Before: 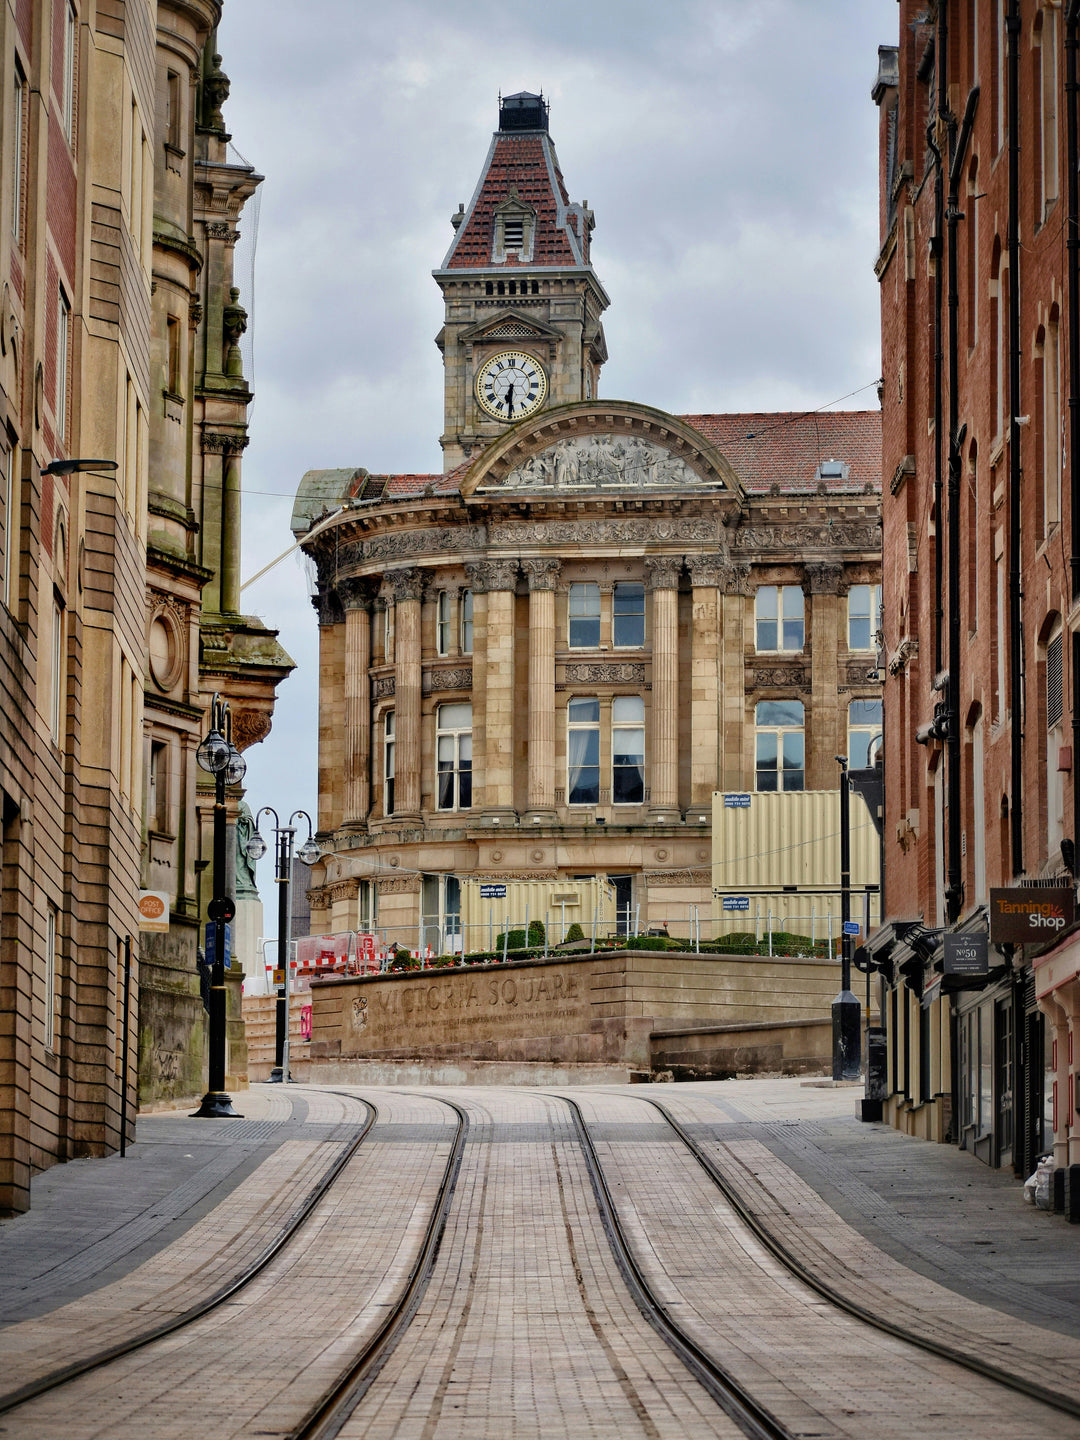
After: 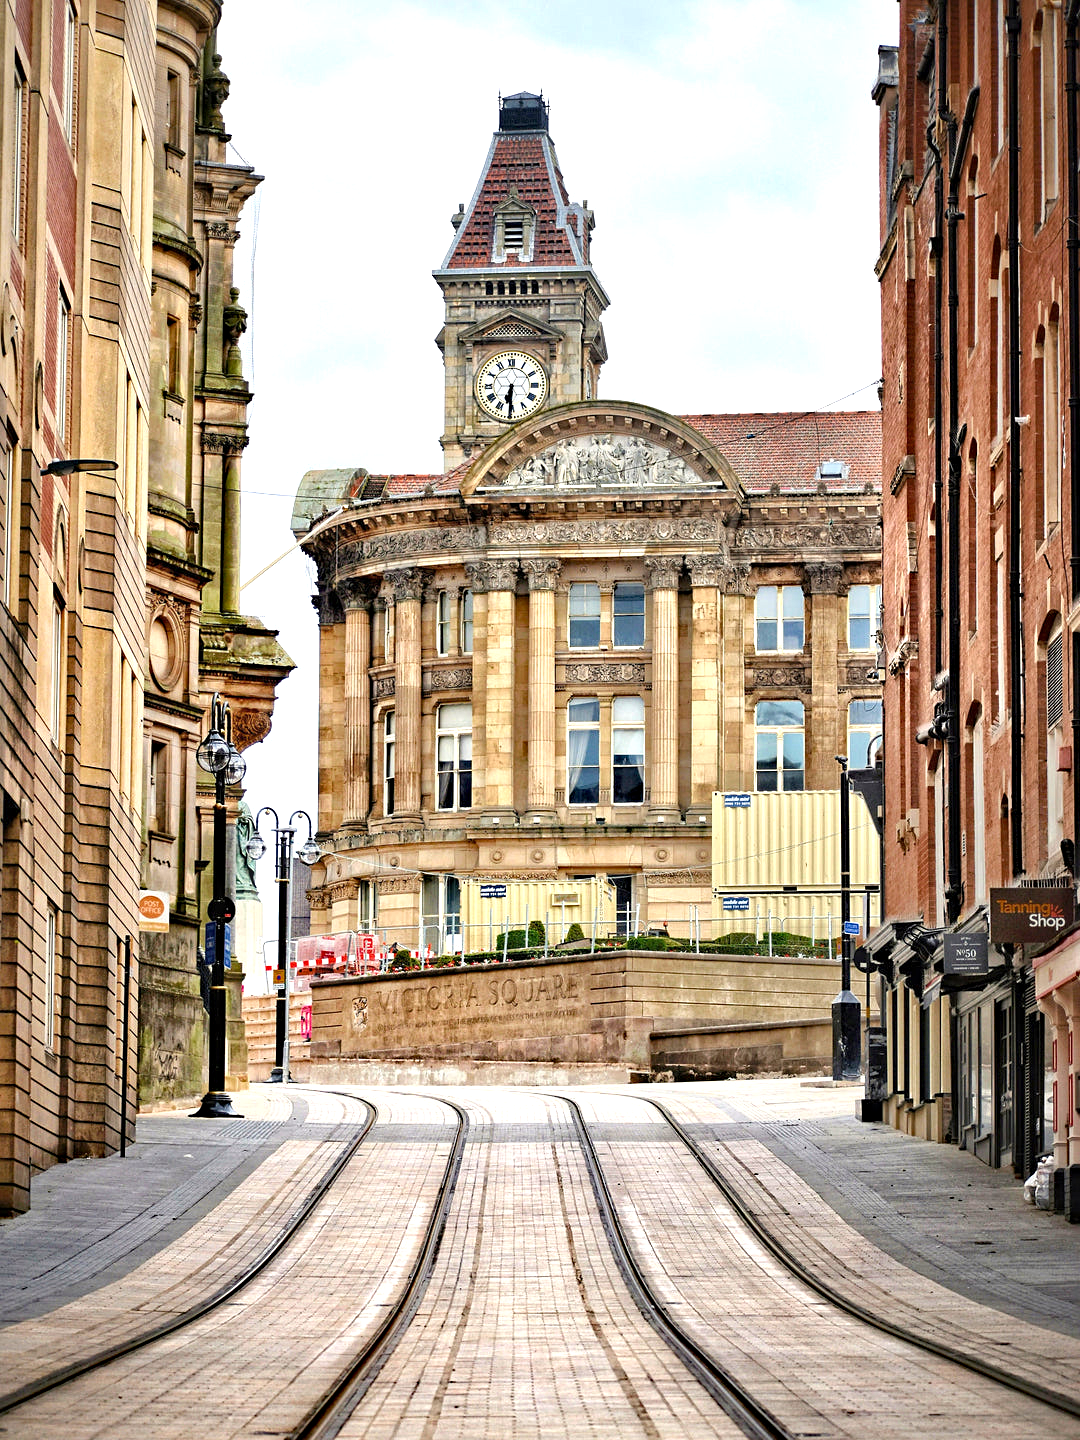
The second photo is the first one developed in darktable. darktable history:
haze removal: compatibility mode true, adaptive false
exposure: black level correction 0, exposure 1.106 EV, compensate highlight preservation false
sharpen: amount 0.203
